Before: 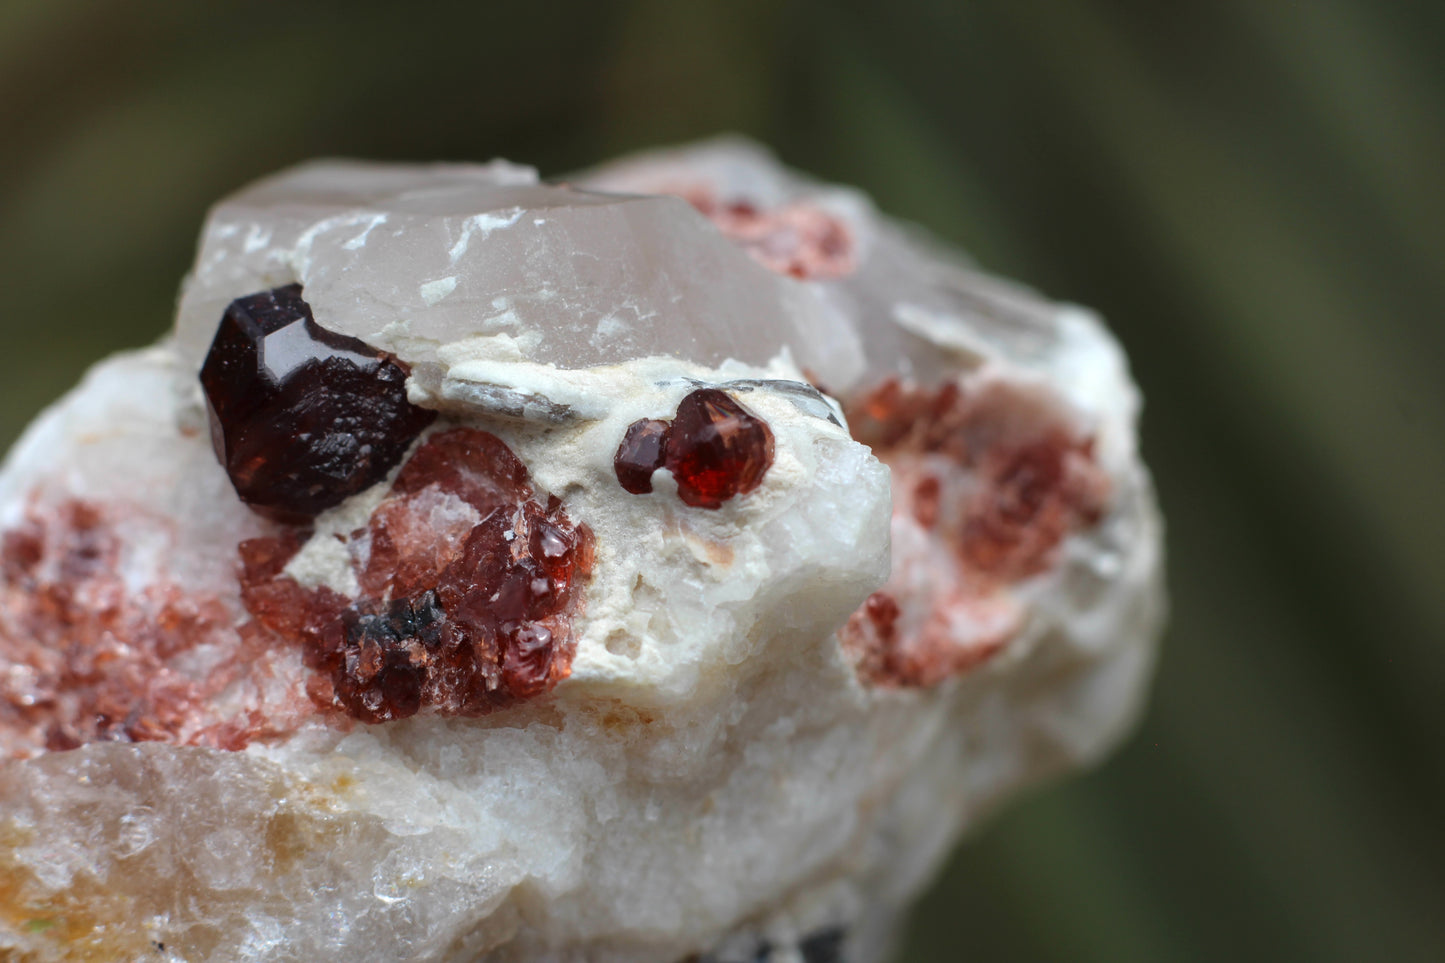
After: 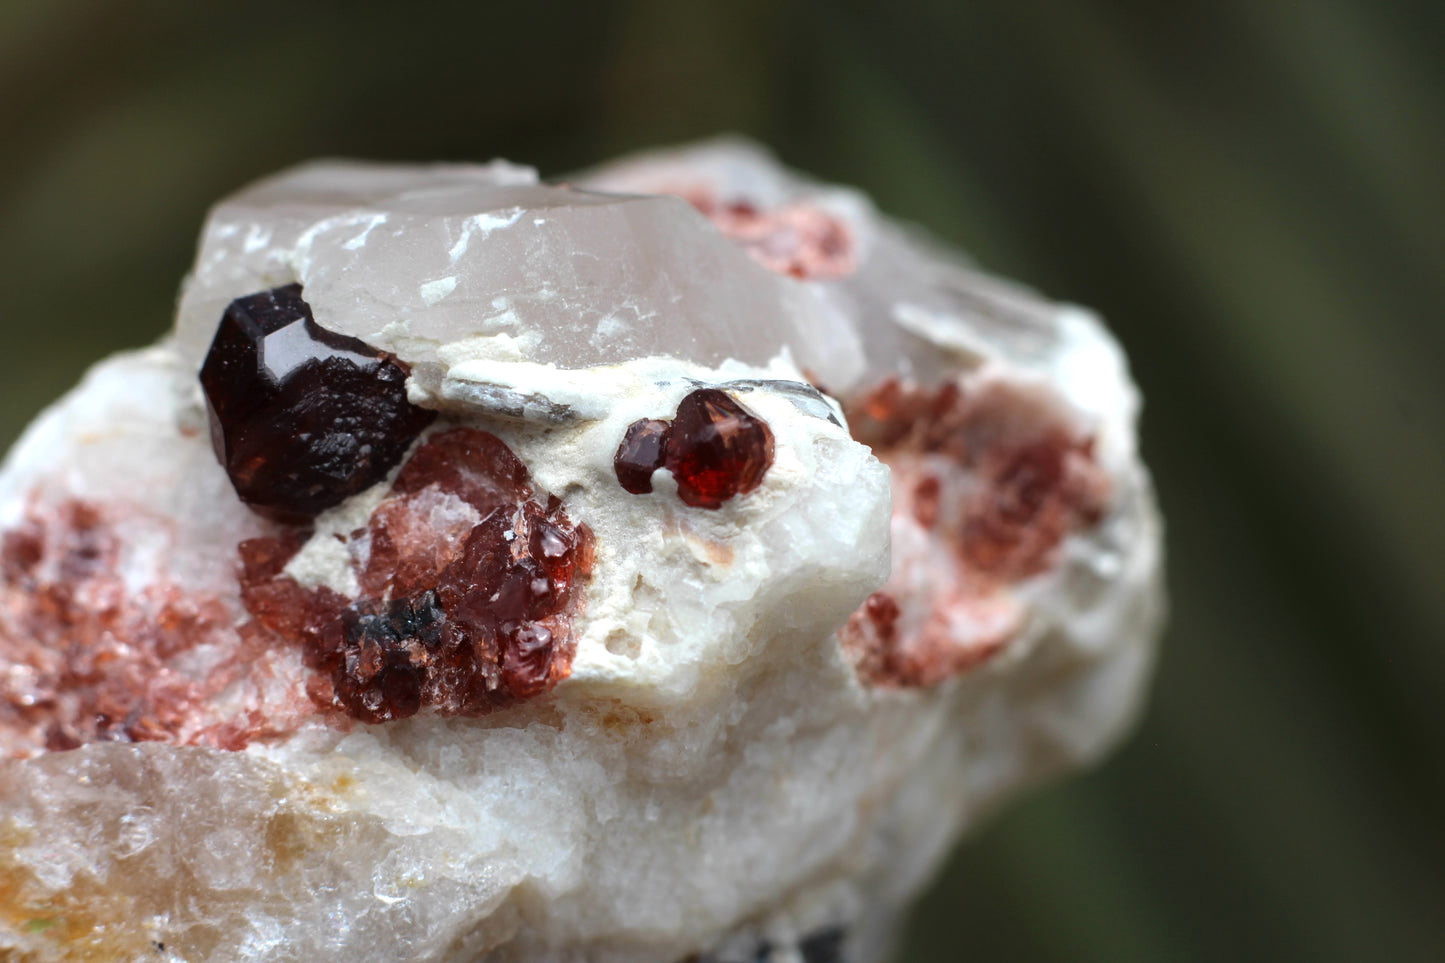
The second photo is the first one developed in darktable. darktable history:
tone equalizer: -8 EV -0.419 EV, -7 EV -0.38 EV, -6 EV -0.318 EV, -5 EV -0.225 EV, -3 EV 0.205 EV, -2 EV 0.33 EV, -1 EV 0.372 EV, +0 EV 0.43 EV, edges refinement/feathering 500, mask exposure compensation -1.57 EV, preserve details guided filter
